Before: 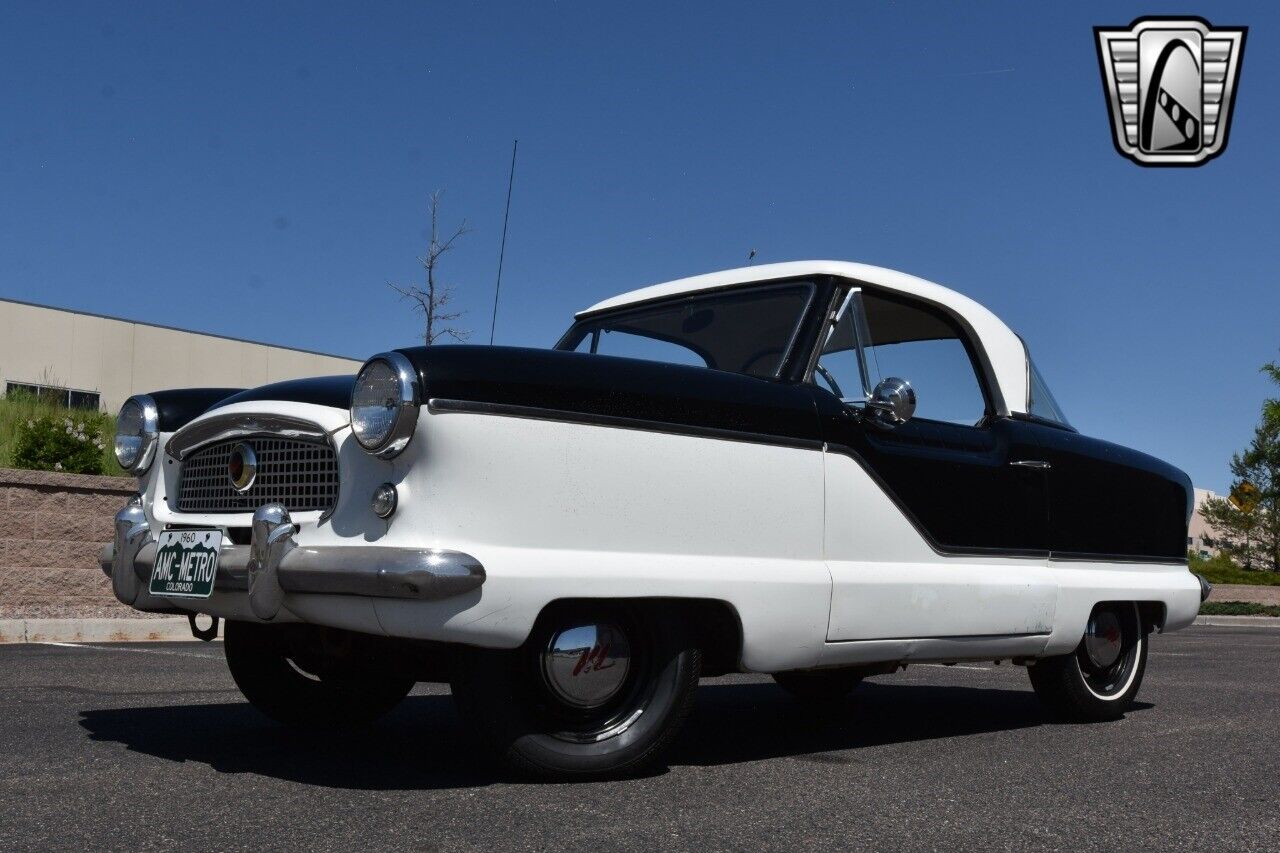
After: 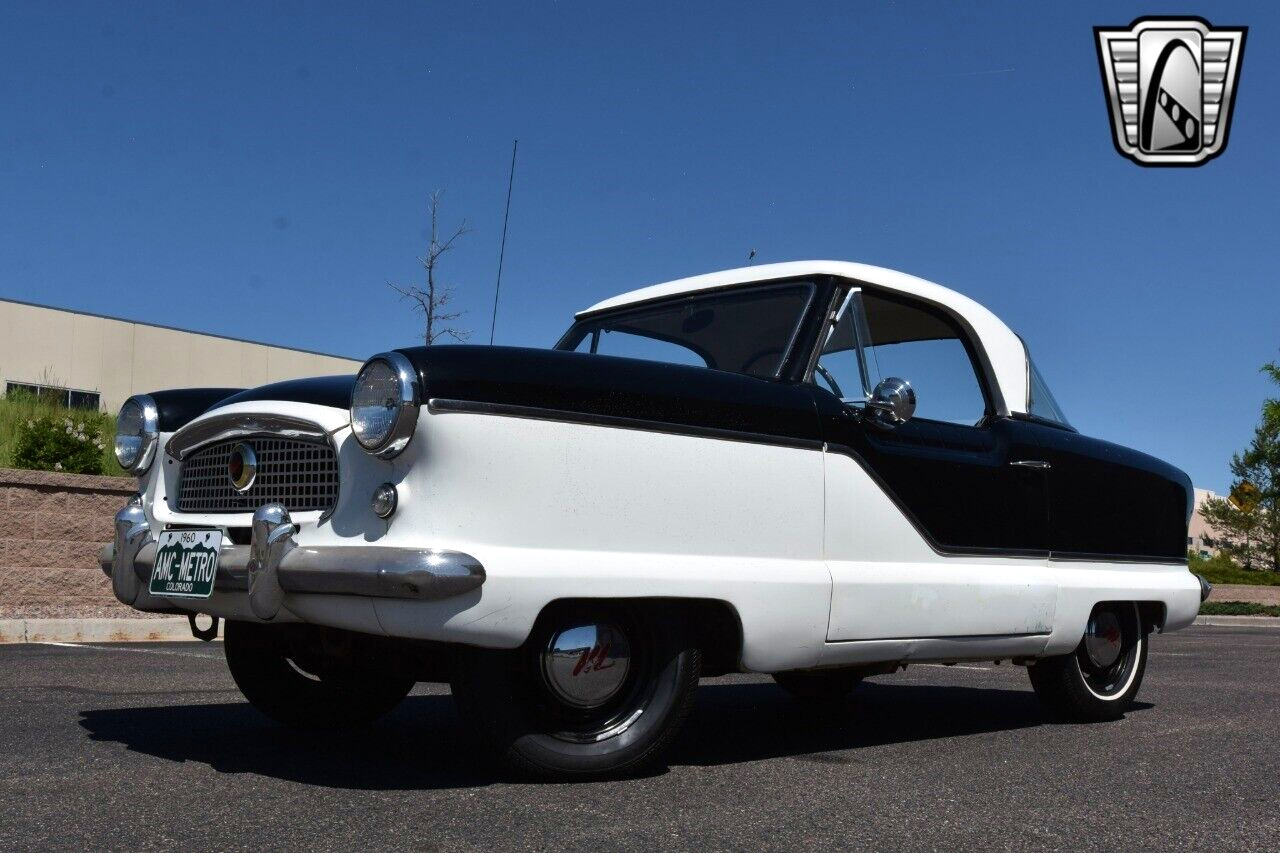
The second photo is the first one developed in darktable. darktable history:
velvia: on, module defaults
shadows and highlights: shadows -12.81, white point adjustment 3.82, highlights 28.03
color correction: highlights b* 0.017
